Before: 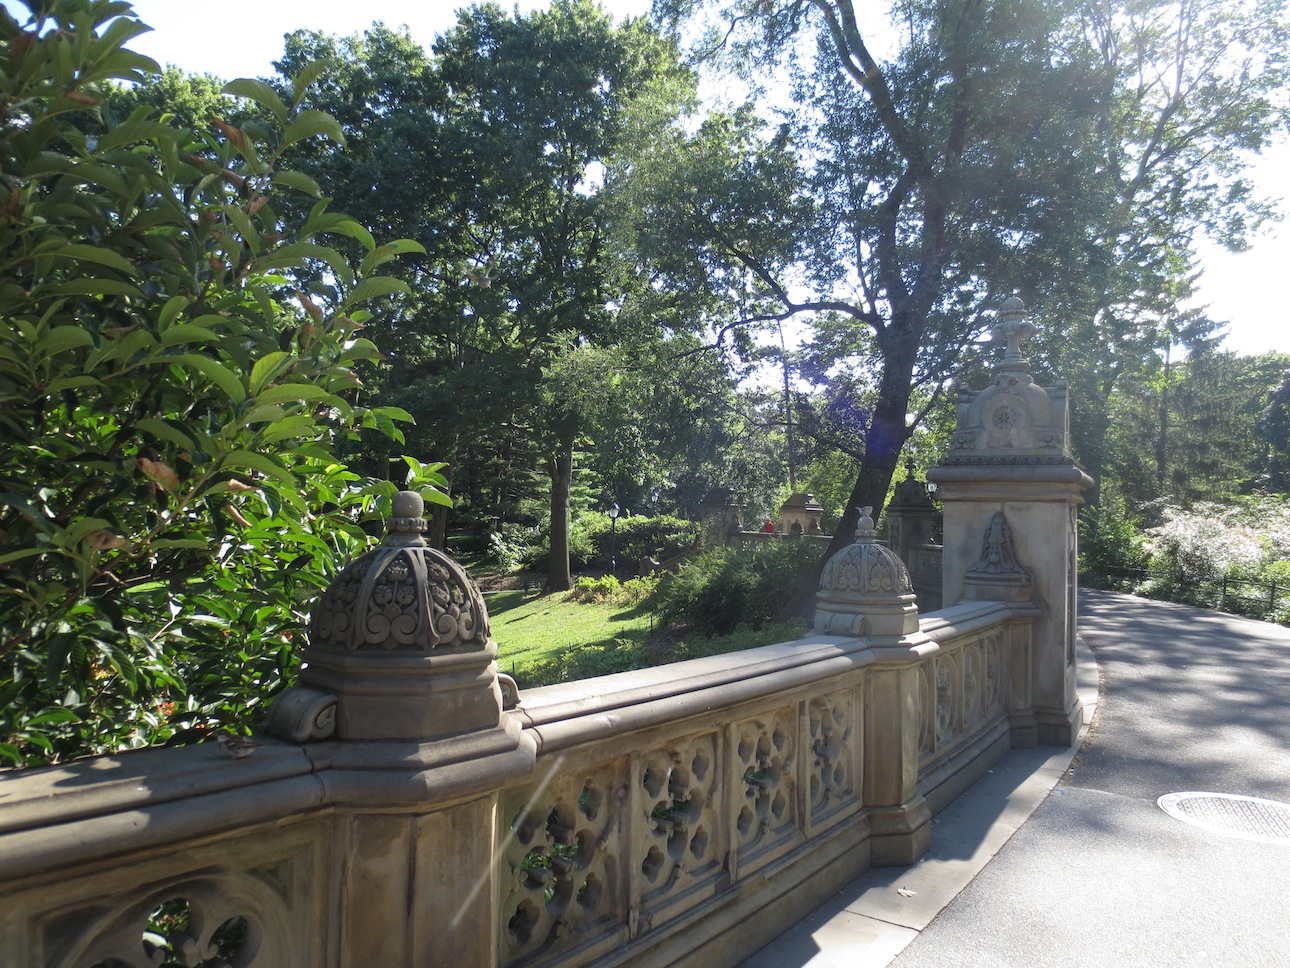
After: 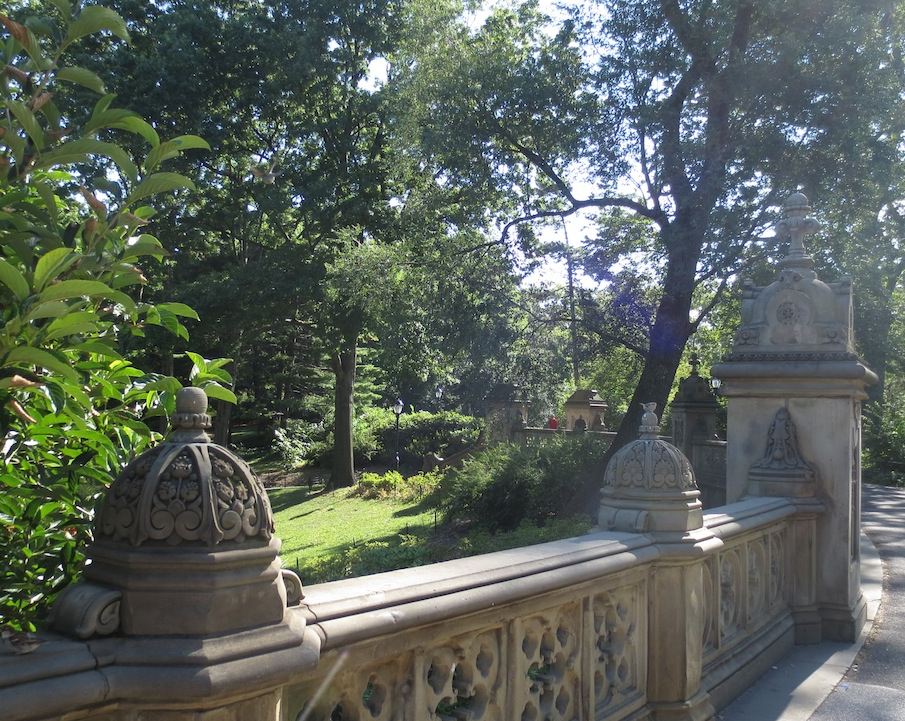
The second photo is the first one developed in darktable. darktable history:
crop and rotate: left 16.75%, top 10.756%, right 13.038%, bottom 14.696%
